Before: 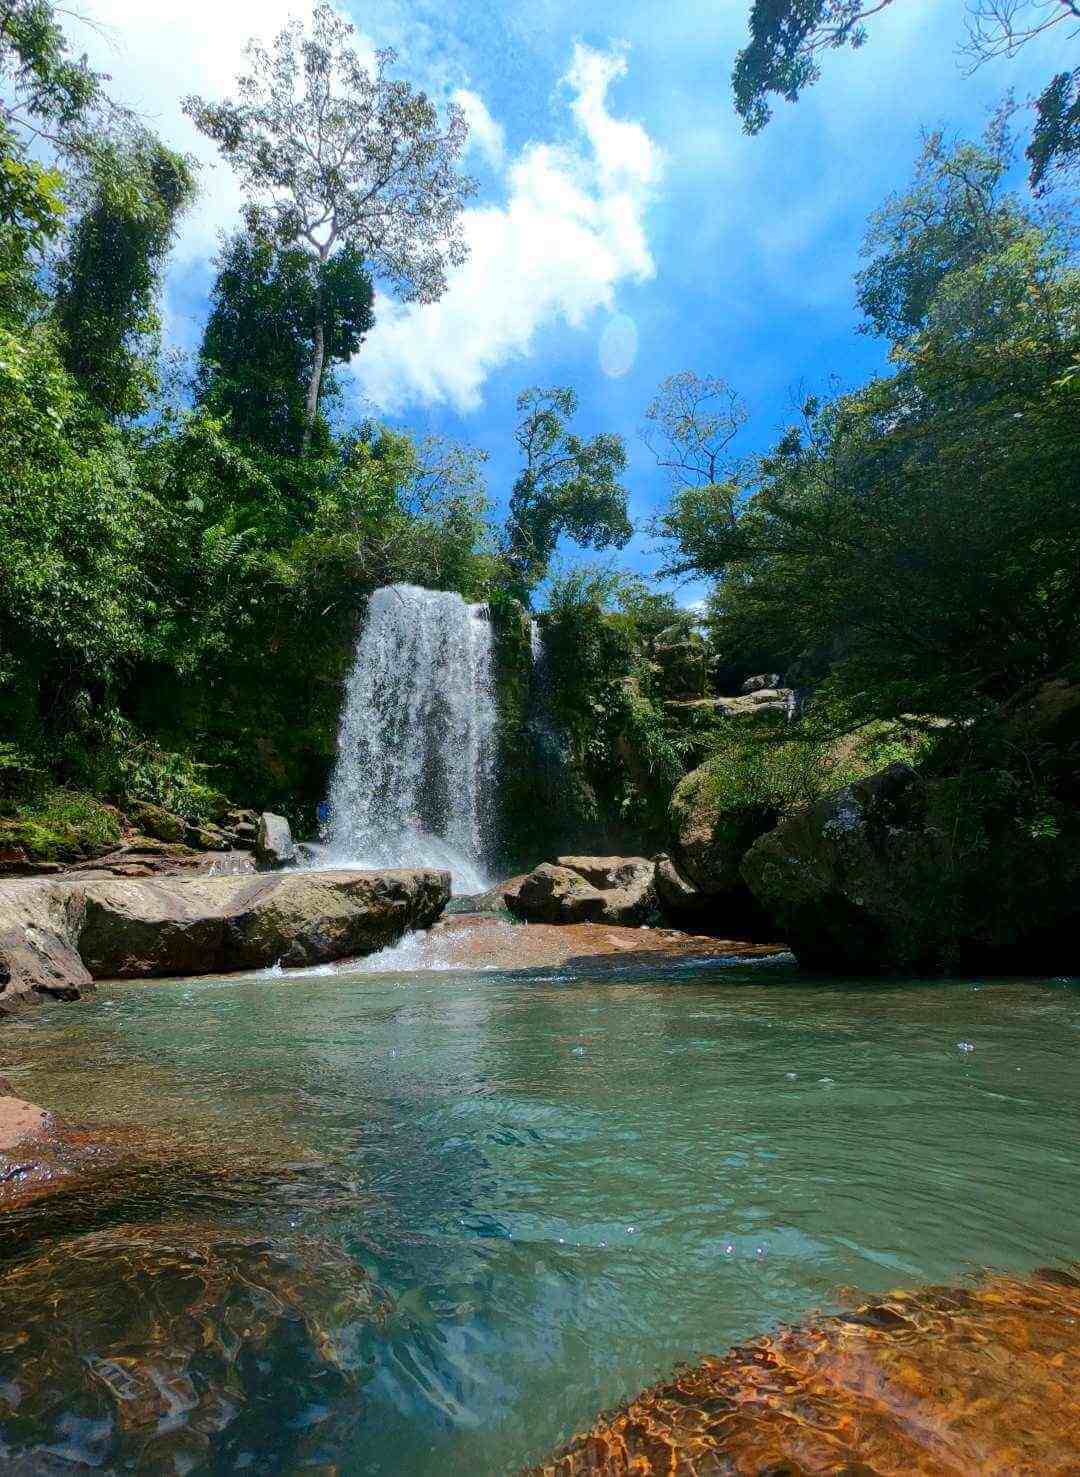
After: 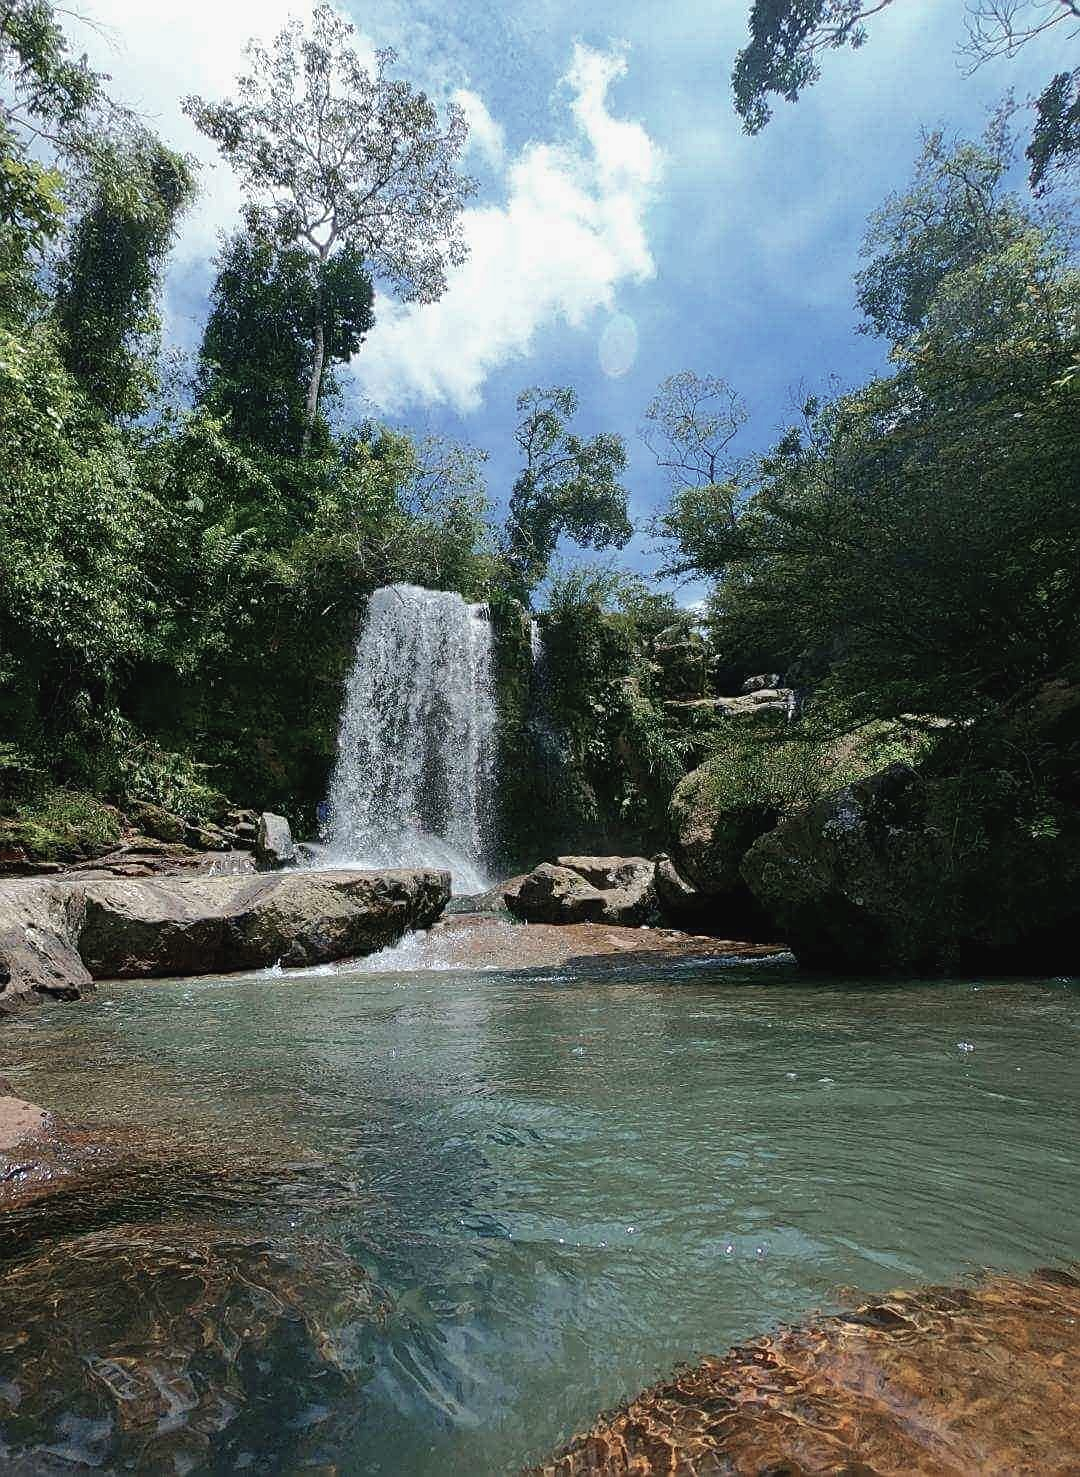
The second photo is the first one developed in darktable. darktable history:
contrast brightness saturation: contrast -0.05, saturation -0.41
sharpen: on, module defaults
white balance: emerald 1
